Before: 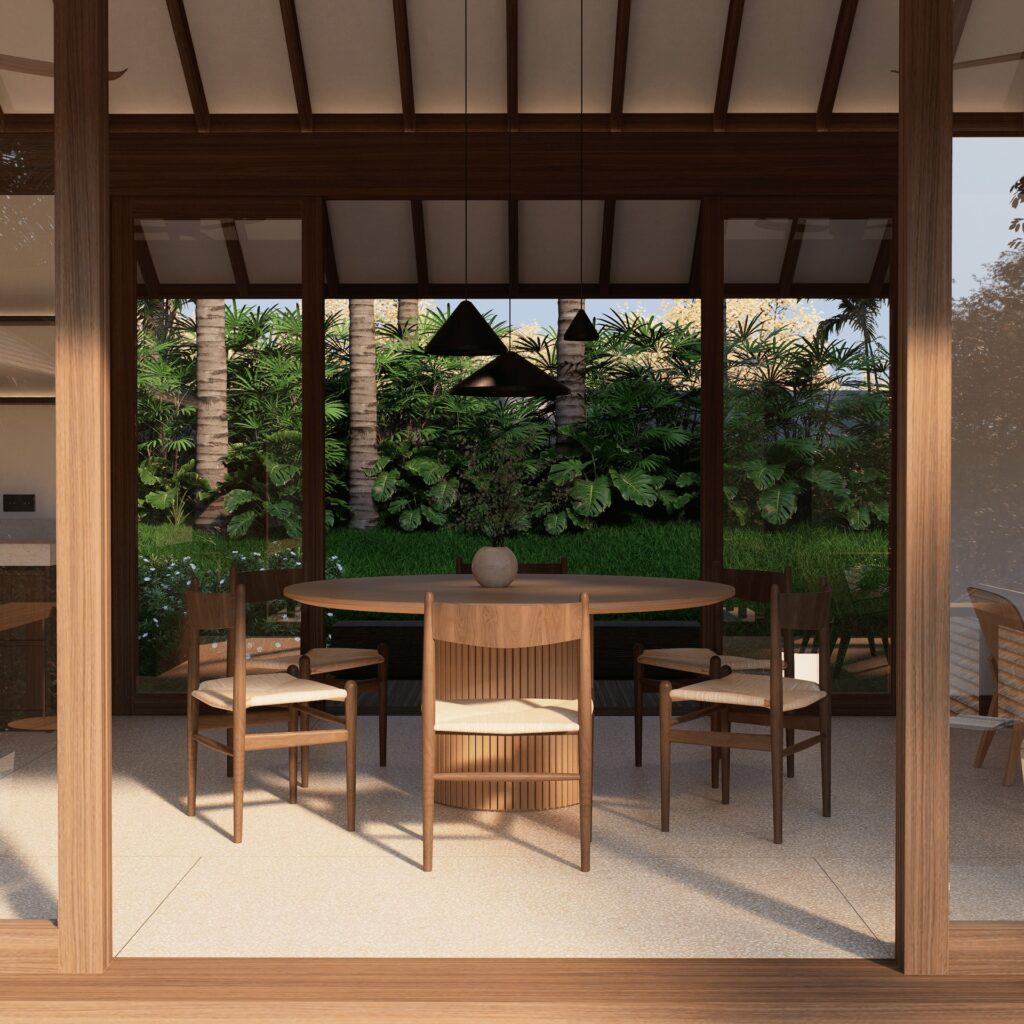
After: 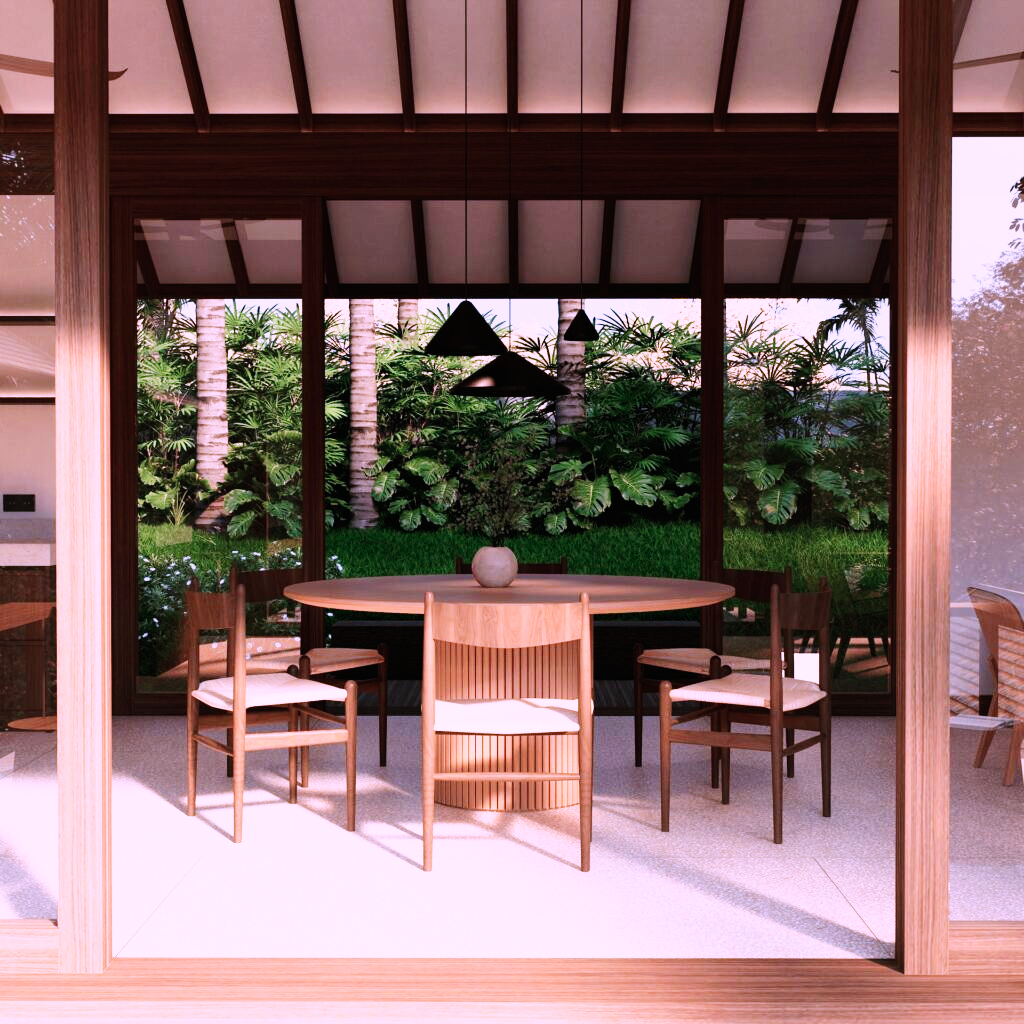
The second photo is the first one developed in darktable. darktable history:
base curve: curves: ch0 [(0, 0) (0, 0.001) (0.001, 0.001) (0.004, 0.002) (0.007, 0.004) (0.015, 0.013) (0.033, 0.045) (0.052, 0.096) (0.075, 0.17) (0.099, 0.241) (0.163, 0.42) (0.219, 0.55) (0.259, 0.616) (0.327, 0.722) (0.365, 0.765) (0.522, 0.873) (0.547, 0.881) (0.689, 0.919) (0.826, 0.952) (1, 1)], preserve colors none
color correction: highlights a* 15.03, highlights b* -25.07
